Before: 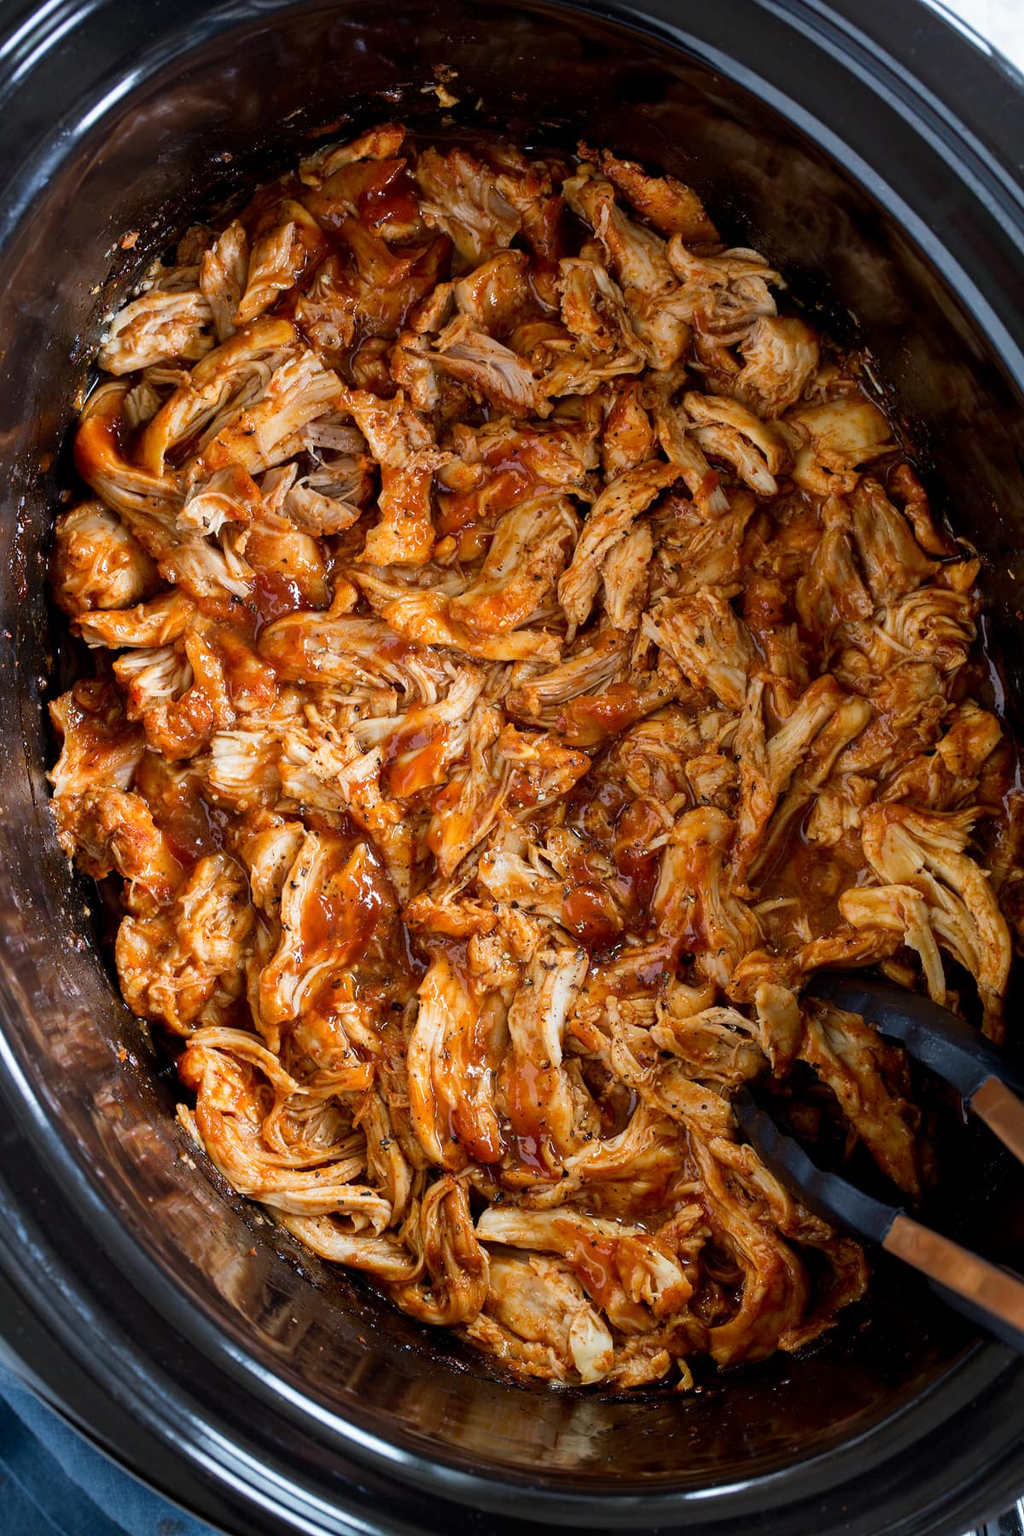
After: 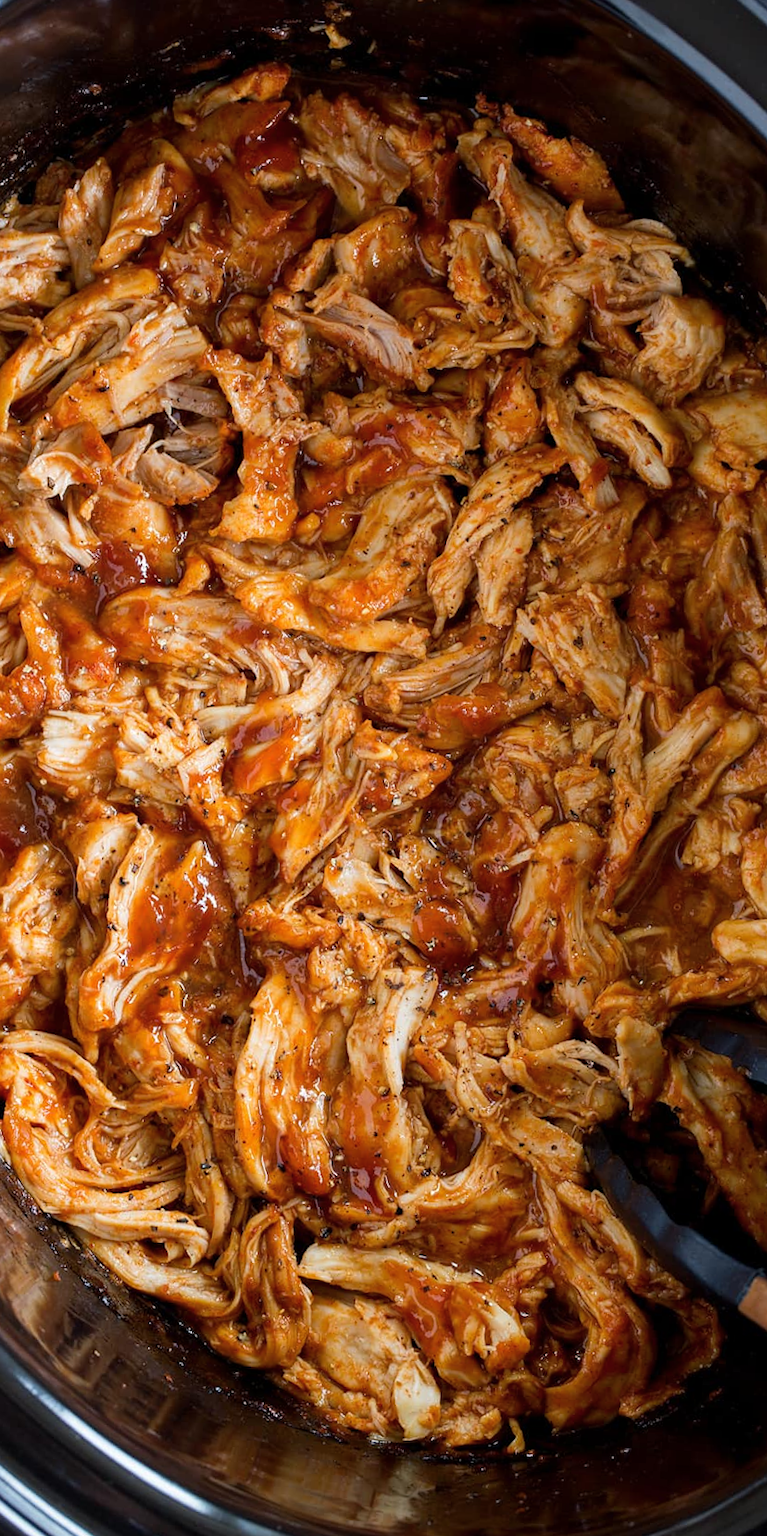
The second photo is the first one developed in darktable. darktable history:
color balance rgb: global vibrance -1%, saturation formula JzAzBz (2021)
crop and rotate: angle -3.27°, left 14.277%, top 0.028%, right 10.766%, bottom 0.028%
